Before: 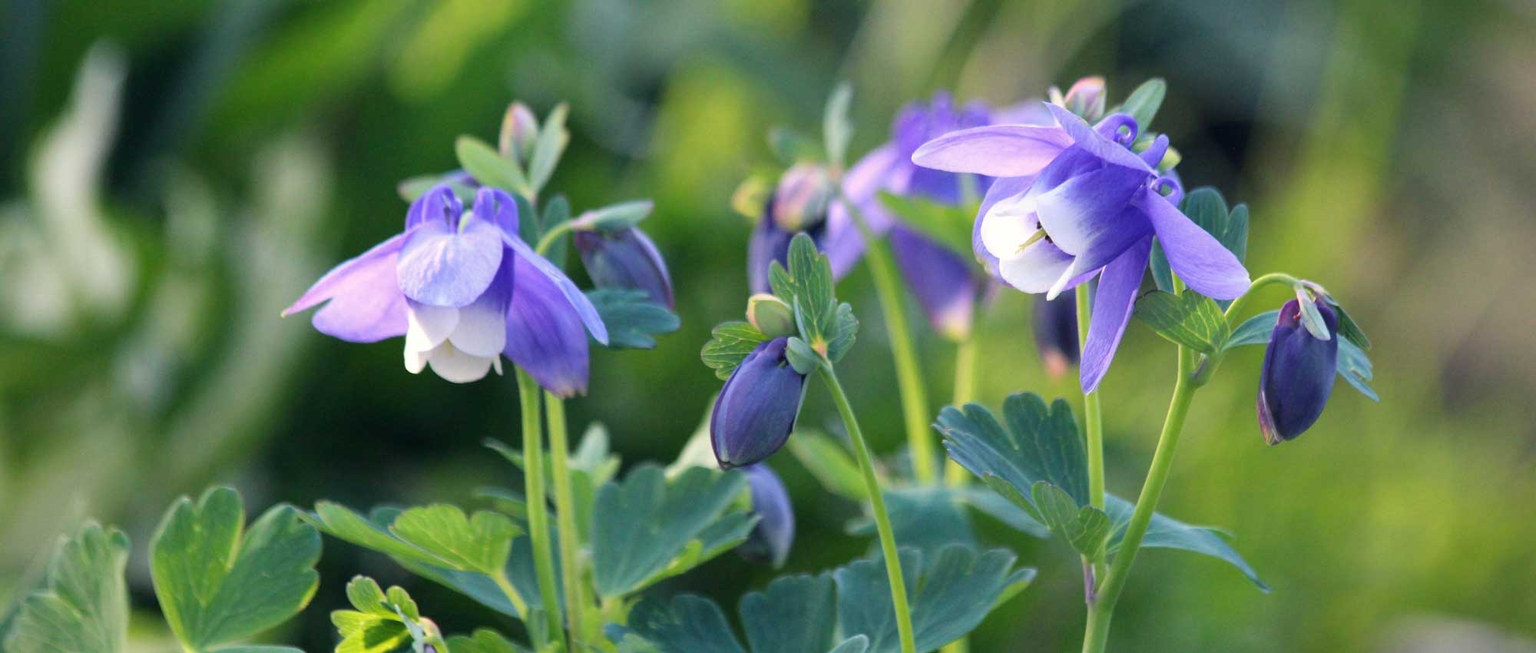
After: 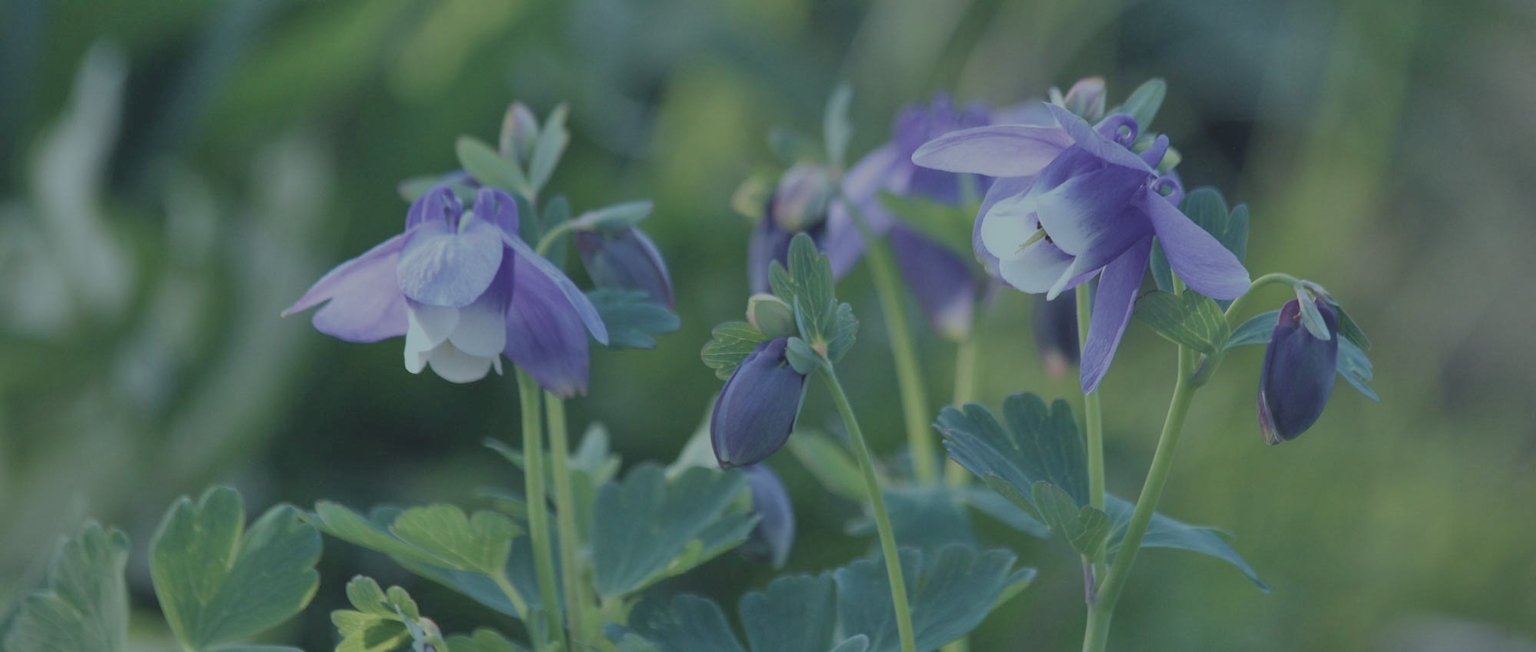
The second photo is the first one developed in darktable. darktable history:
contrast brightness saturation: contrast -0.265, saturation -0.435
tone equalizer: -8 EV -0.023 EV, -7 EV 0.028 EV, -6 EV -0.006 EV, -5 EV 0.004 EV, -4 EV -0.048 EV, -3 EV -0.24 EV, -2 EV -0.647 EV, -1 EV -0.959 EV, +0 EV -0.981 EV
color correction: highlights a* -10.02, highlights b* -9.74
